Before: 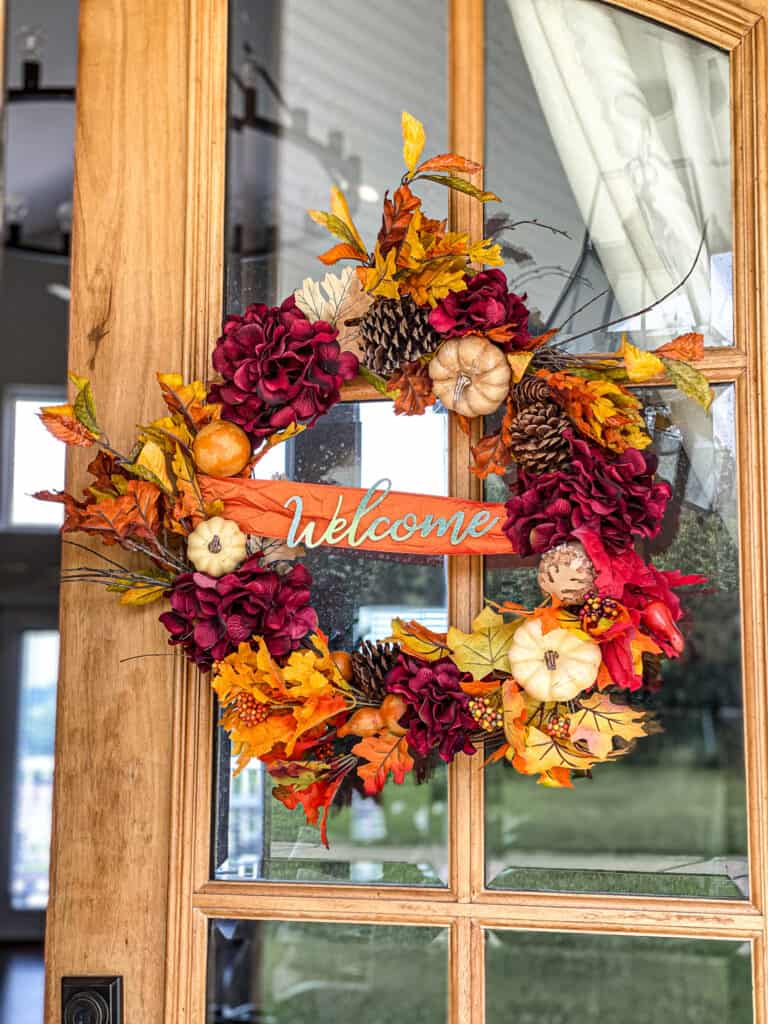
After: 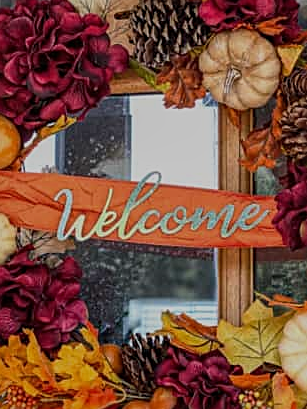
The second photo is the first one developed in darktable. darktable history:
local contrast: detail 110%
exposure: black level correction 0, exposure -0.766 EV, compensate highlight preservation false
crop: left 30%, top 30%, right 30%, bottom 30%
sharpen: on, module defaults
